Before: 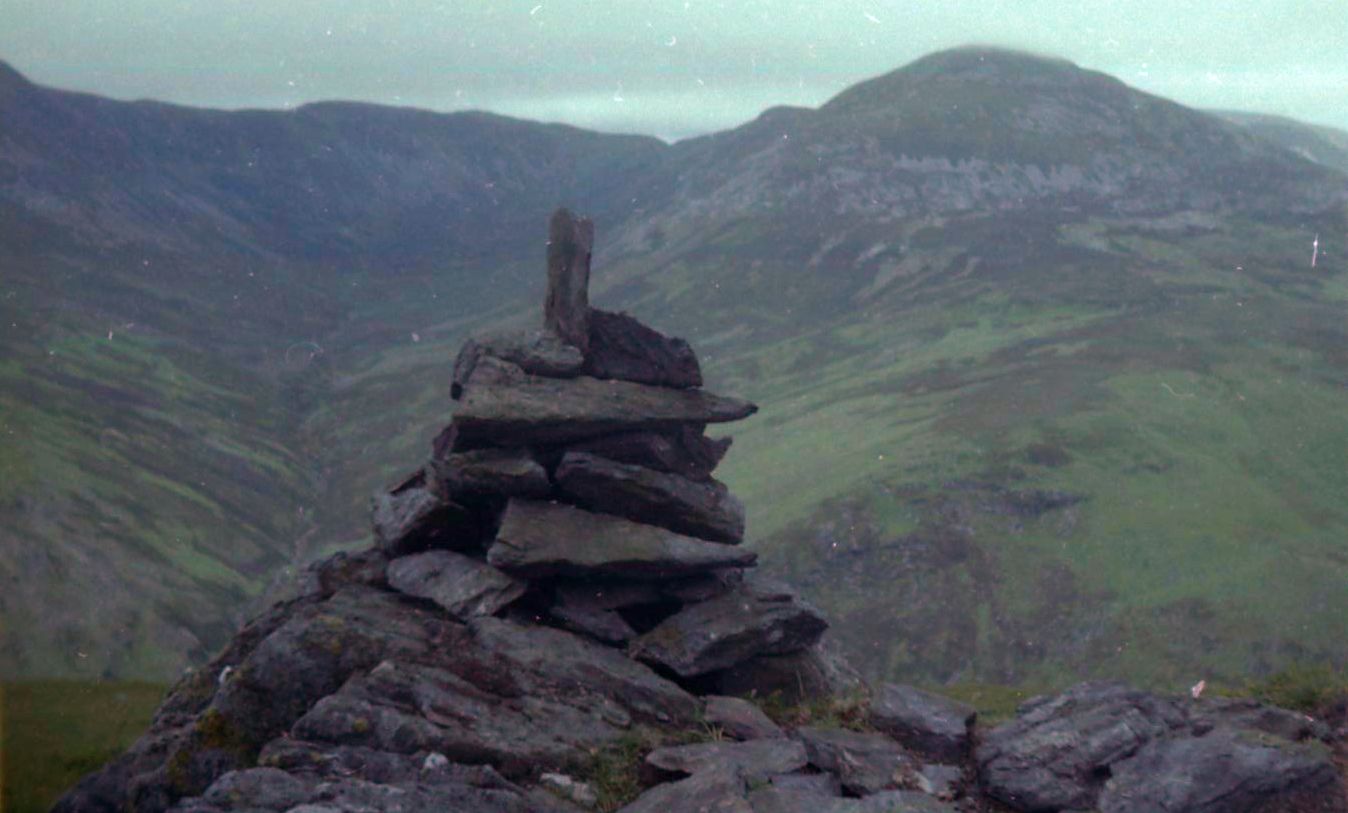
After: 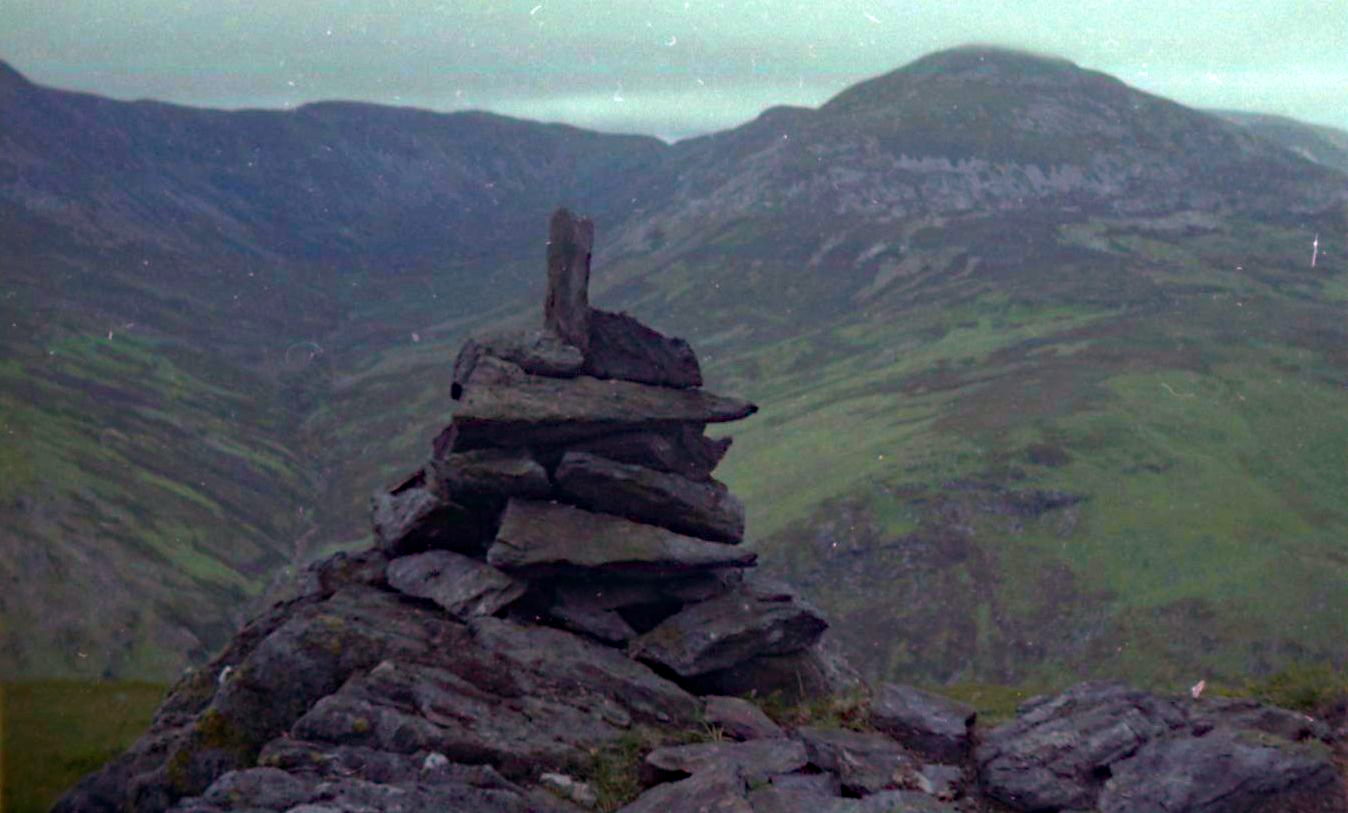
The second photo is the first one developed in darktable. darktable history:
haze removal: strength 0.302, distance 0.25, compatibility mode true, adaptive false
color zones: curves: ch0 [(0, 0.5) (0.125, 0.4) (0.25, 0.5) (0.375, 0.4) (0.5, 0.4) (0.625, 0.35) (0.75, 0.35) (0.875, 0.5)]; ch1 [(0, 0.35) (0.125, 0.45) (0.25, 0.35) (0.375, 0.35) (0.5, 0.35) (0.625, 0.35) (0.75, 0.45) (0.875, 0.35)]; ch2 [(0, 0.6) (0.125, 0.5) (0.25, 0.5) (0.375, 0.6) (0.5, 0.6) (0.625, 0.5) (0.75, 0.5) (0.875, 0.5)], mix -132.16%
